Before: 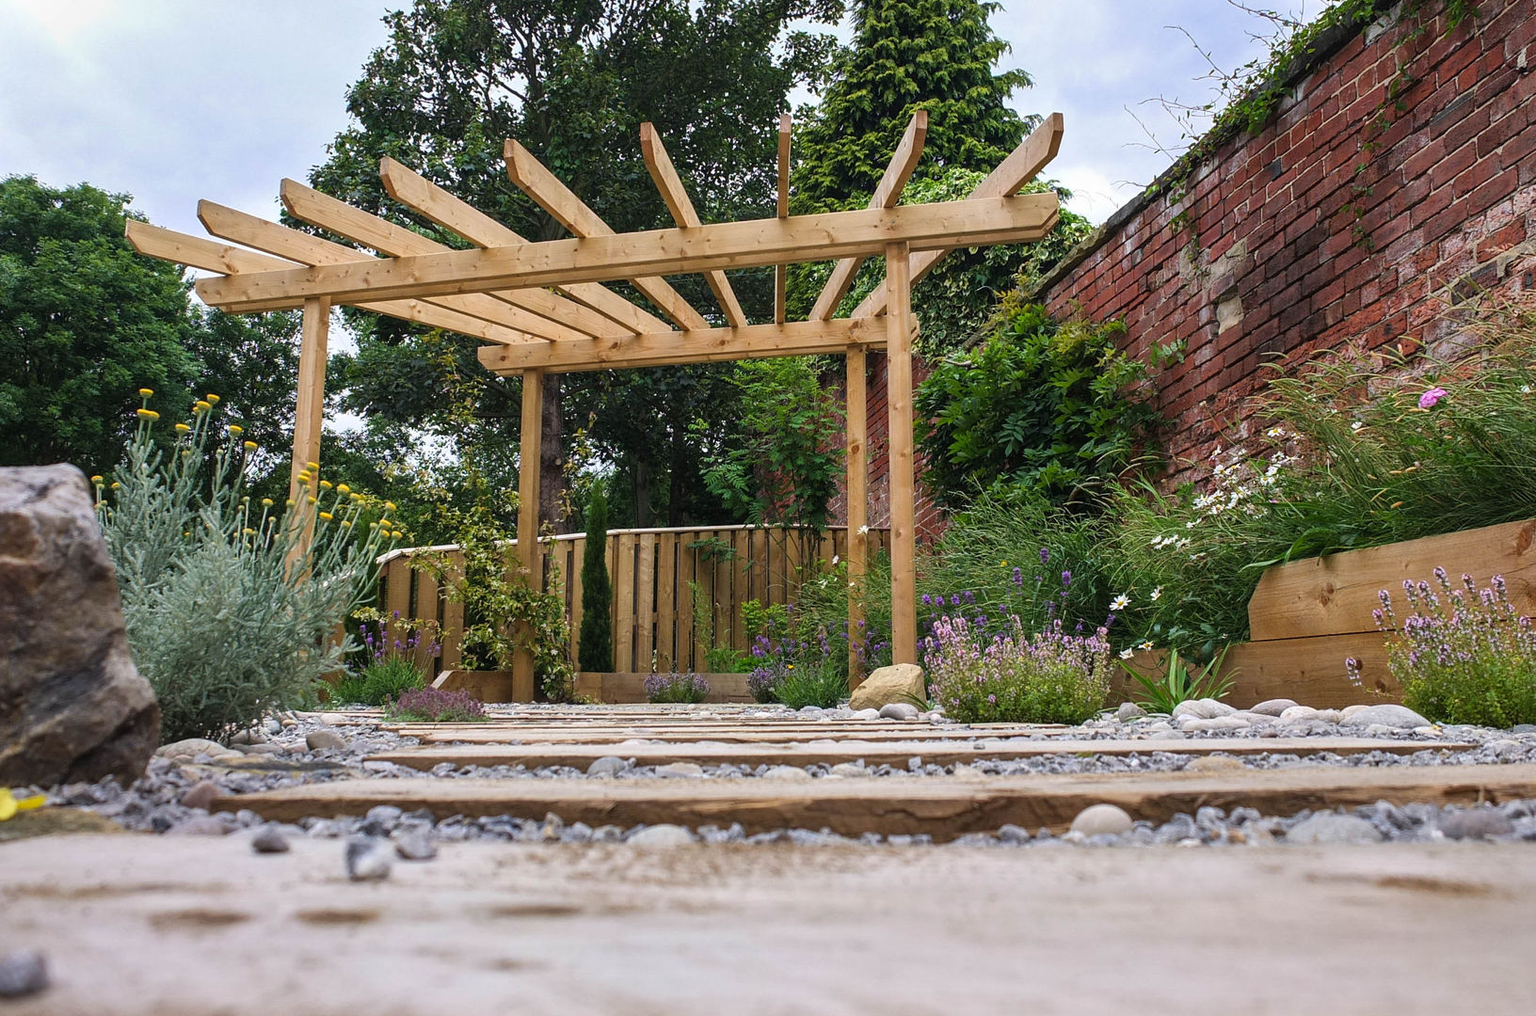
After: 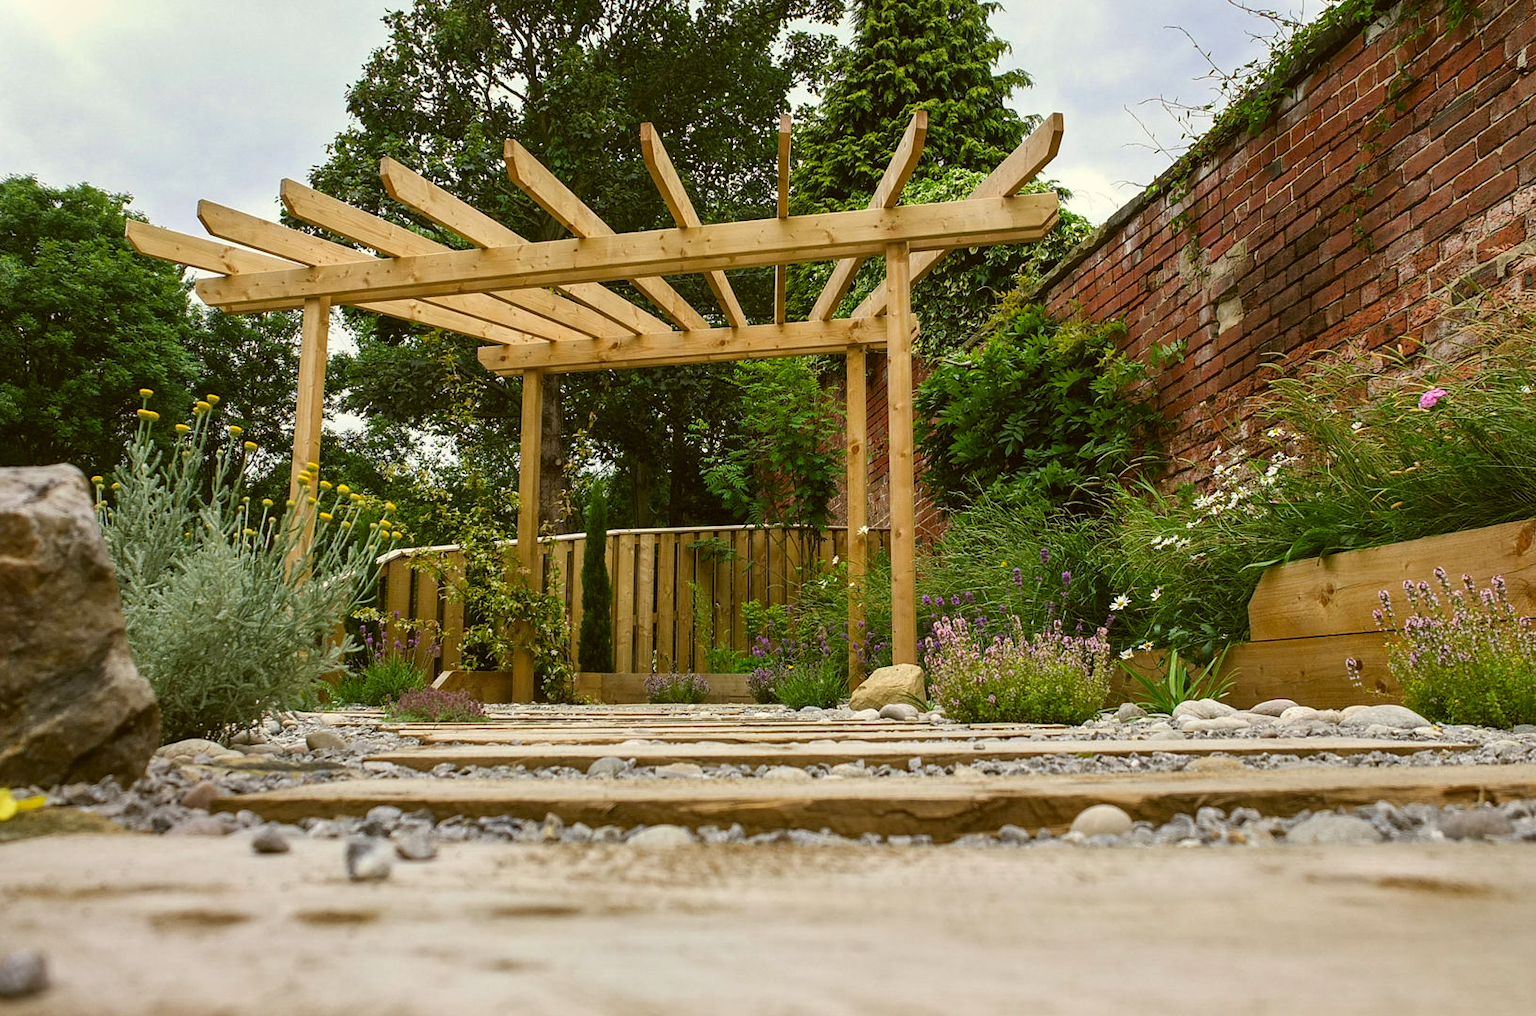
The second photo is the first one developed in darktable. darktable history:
color correction: highlights a* -1.69, highlights b* 10.64, shadows a* 0.465, shadows b* 19.9
